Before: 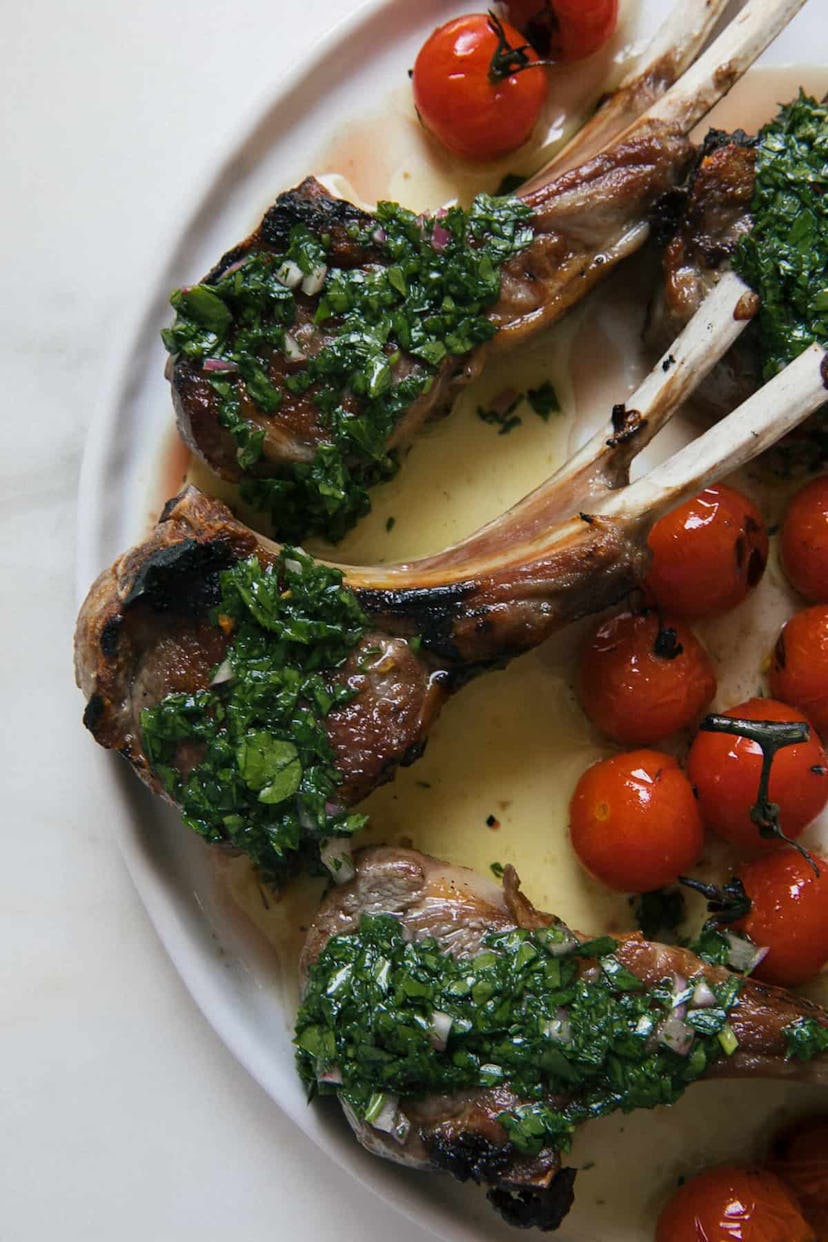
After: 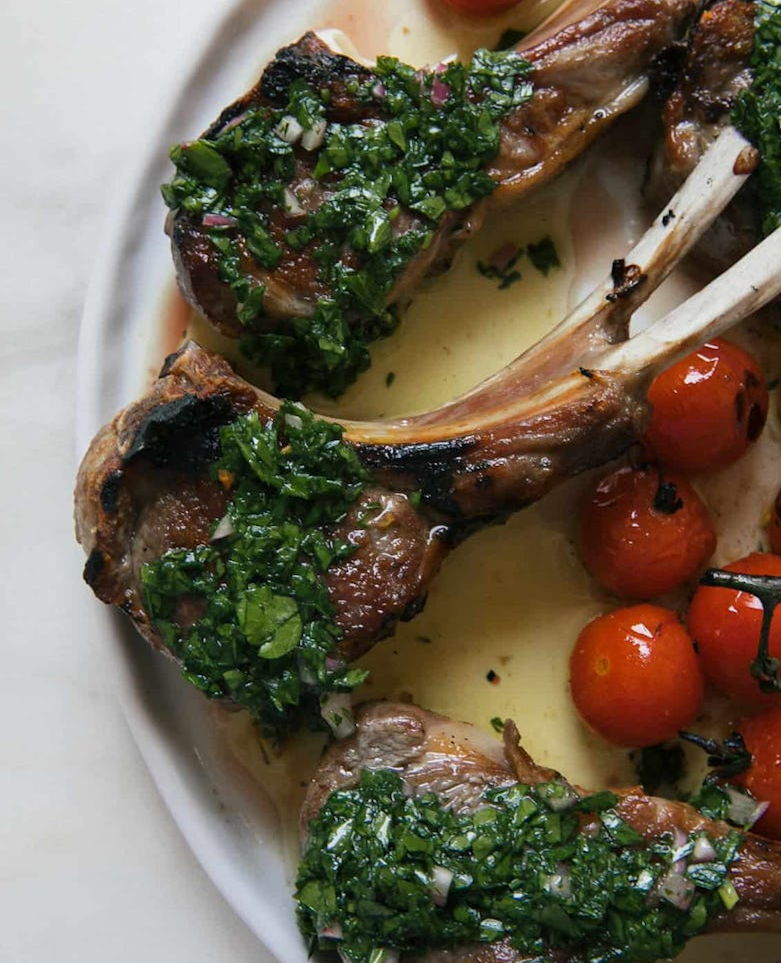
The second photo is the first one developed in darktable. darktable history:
crop and rotate: angle 0.067°, top 11.63%, right 5.42%, bottom 10.684%
